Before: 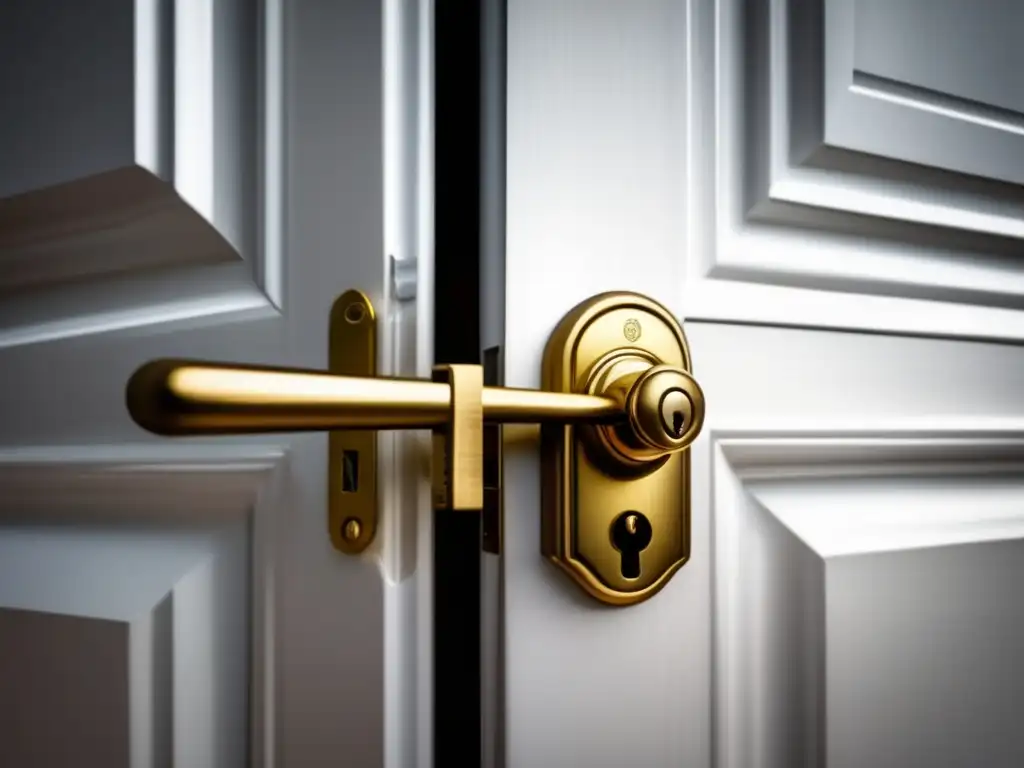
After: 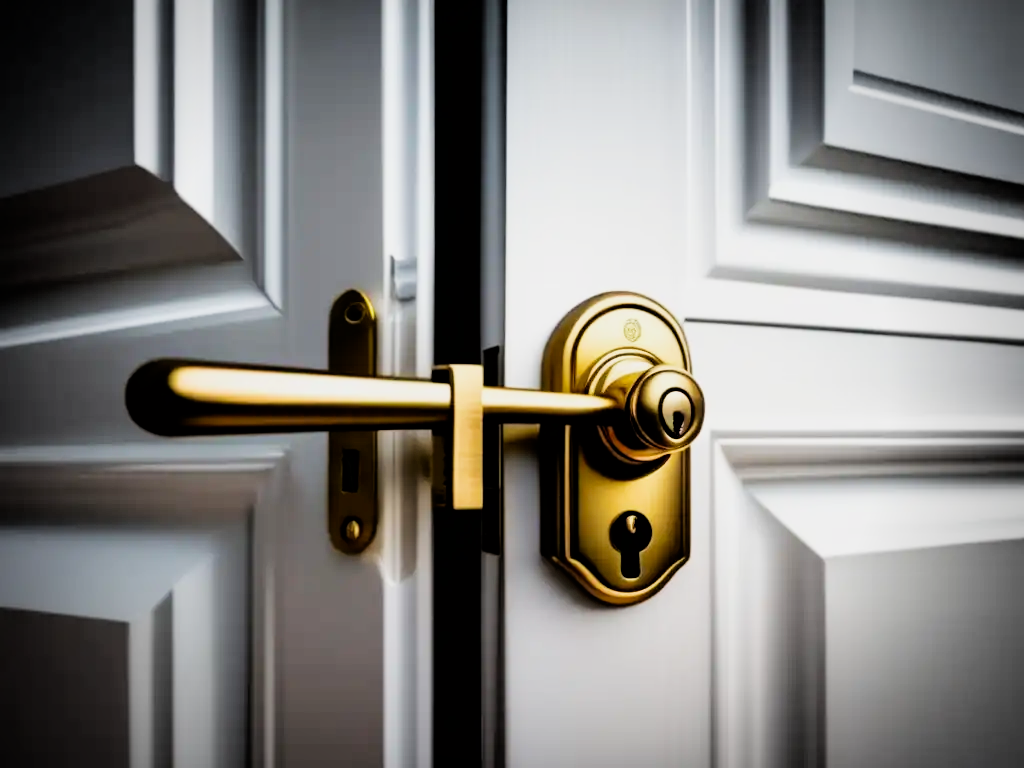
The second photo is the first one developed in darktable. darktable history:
color correction: highlights b* 0.044, saturation 1.15
tone equalizer: -8 EV -0.404 EV, -7 EV -0.396 EV, -6 EV -0.356 EV, -5 EV -0.229 EV, -3 EV 0.23 EV, -2 EV 0.347 EV, -1 EV 0.393 EV, +0 EV 0.421 EV
filmic rgb: black relative exposure -5.01 EV, white relative exposure 4 EV, threshold 3 EV, hardness 2.91, contrast 1.297, highlights saturation mix -29.93%, enable highlight reconstruction true
vignetting: fall-off start 73.75%, unbound false
